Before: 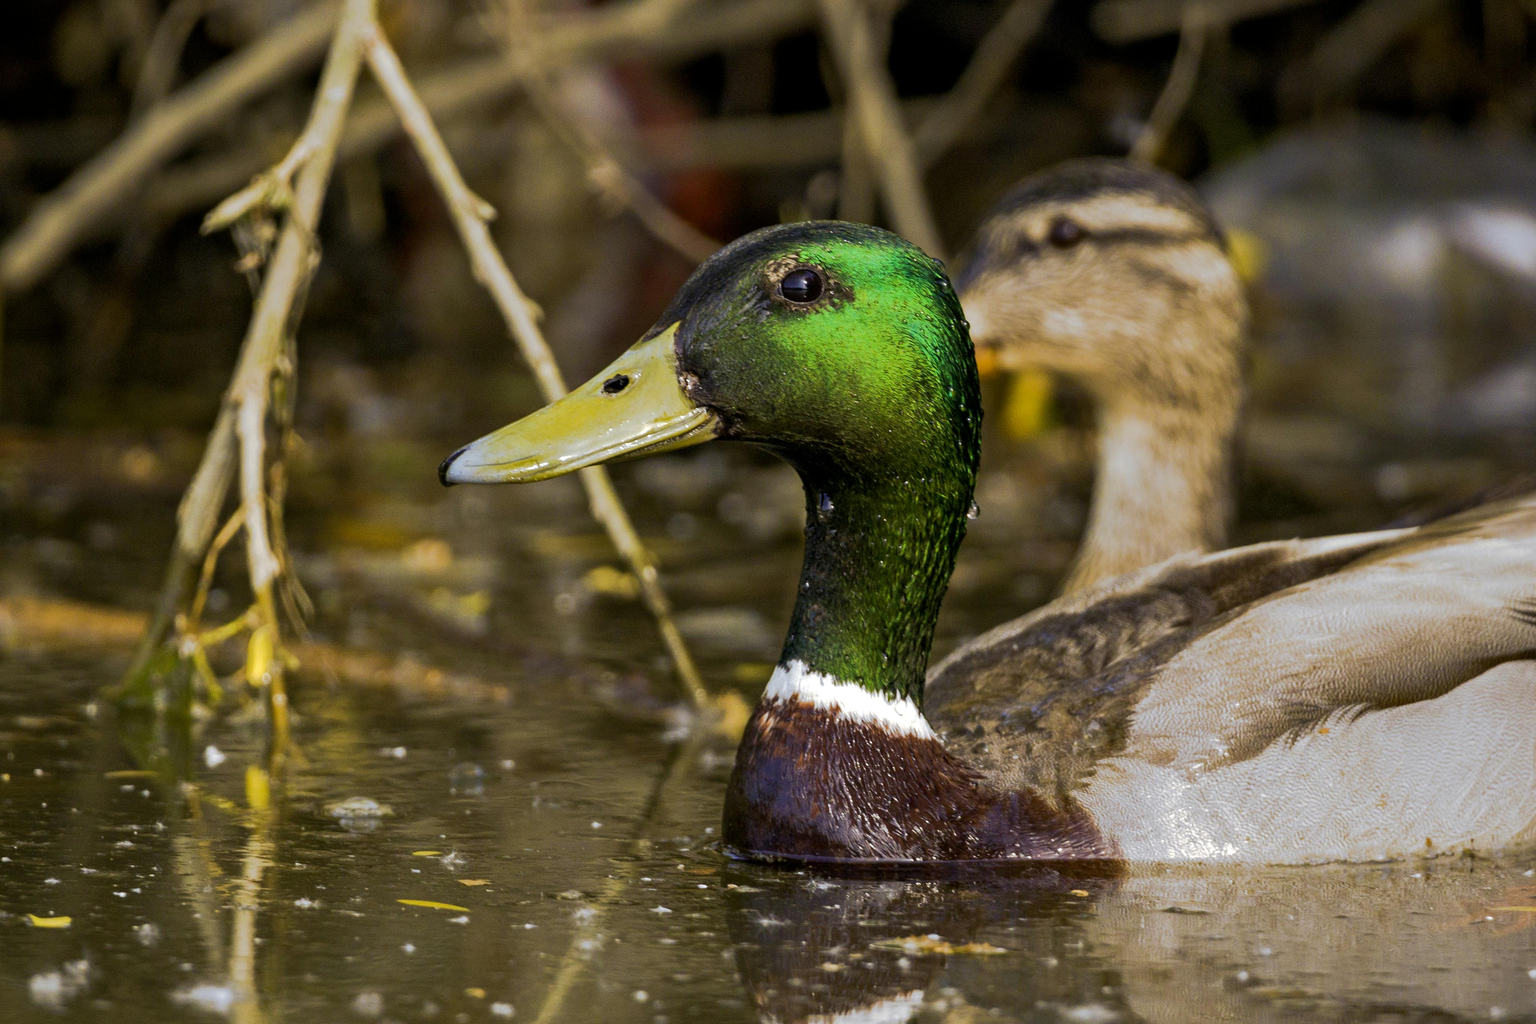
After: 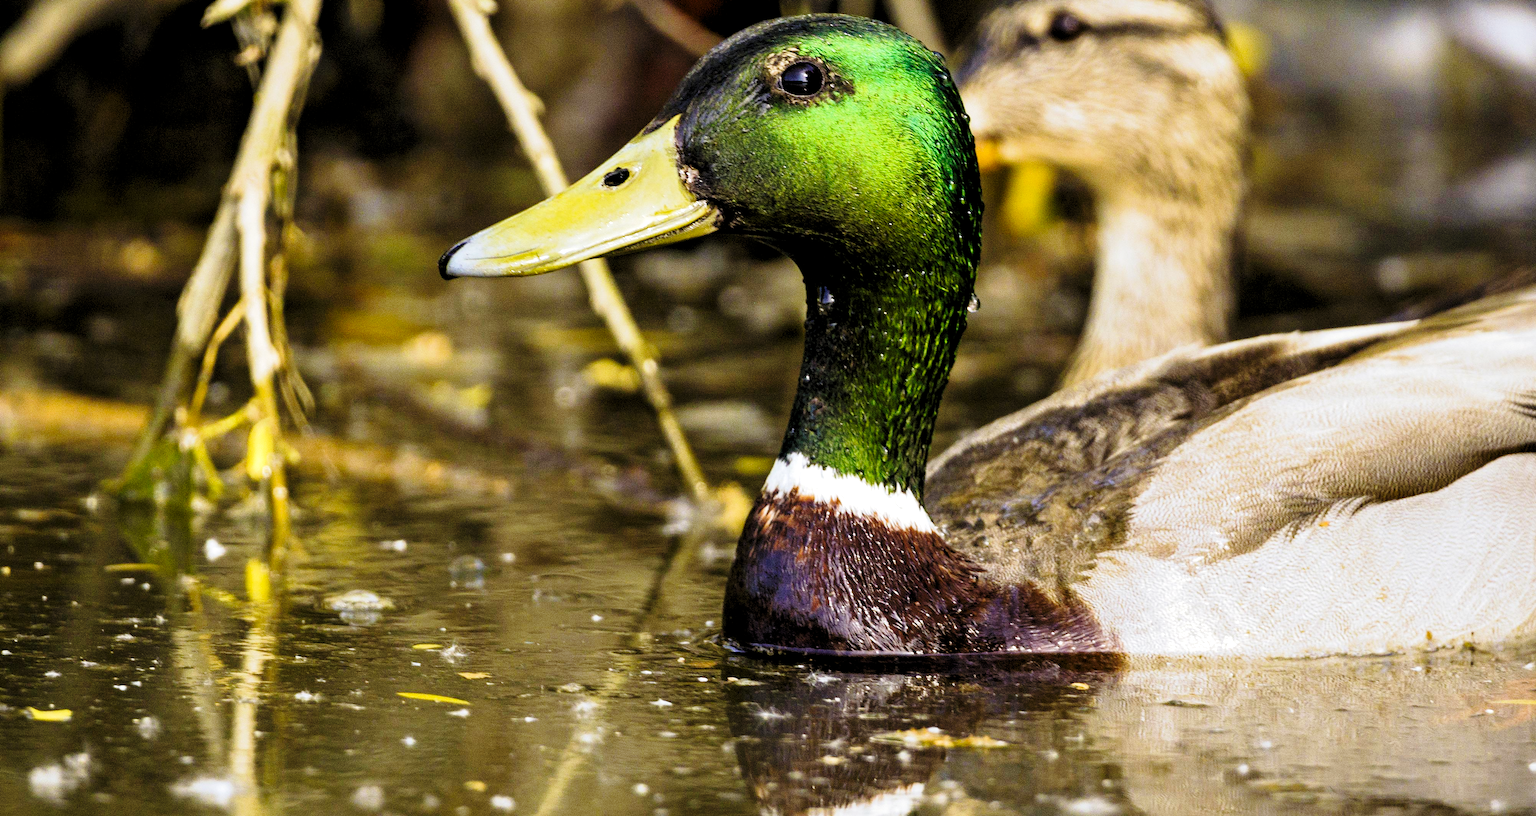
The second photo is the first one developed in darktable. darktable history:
levels: black 3.89%, levels [0.073, 0.497, 0.972]
base curve: curves: ch0 [(0, 0) (0.028, 0.03) (0.121, 0.232) (0.46, 0.748) (0.859, 0.968) (1, 1)], preserve colors none
crop and rotate: top 20.259%
